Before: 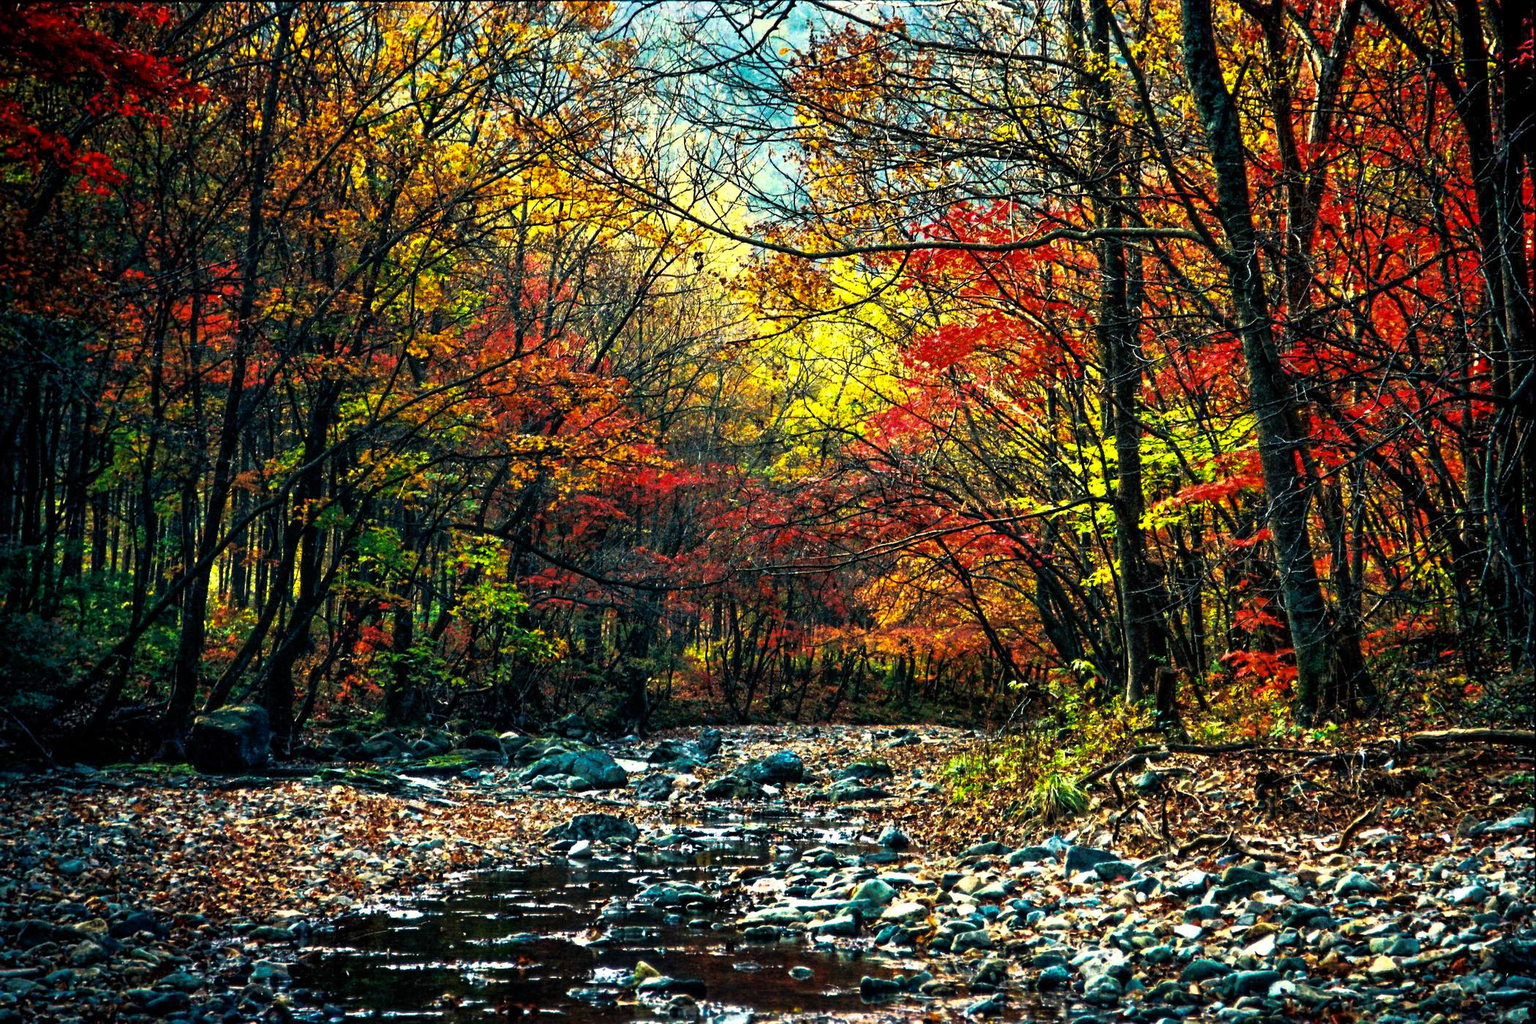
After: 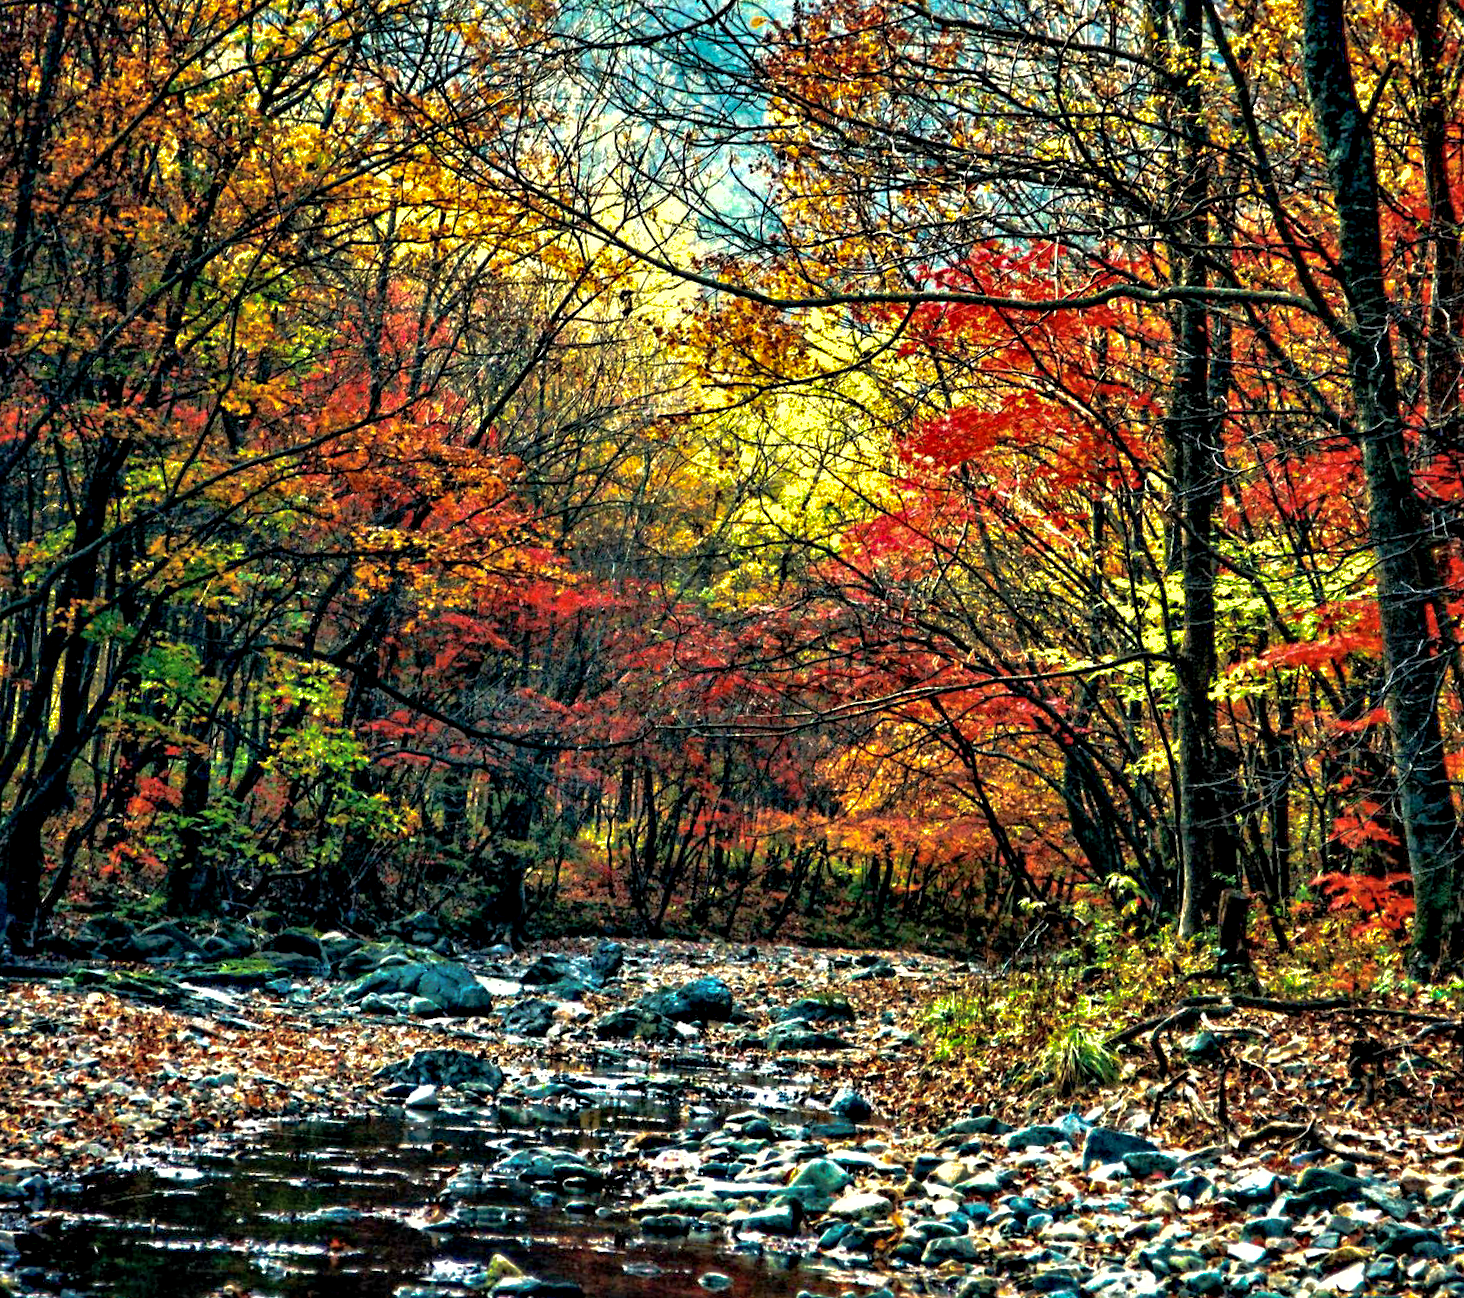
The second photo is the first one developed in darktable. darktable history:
shadows and highlights: on, module defaults
haze removal: adaptive false
crop and rotate: angle -2.99°, left 13.99%, top 0.026%, right 10.905%, bottom 0.071%
contrast equalizer: octaves 7, y [[0.546, 0.552, 0.554, 0.554, 0.552, 0.546], [0.5 ×6], [0.5 ×6], [0 ×6], [0 ×6]]
